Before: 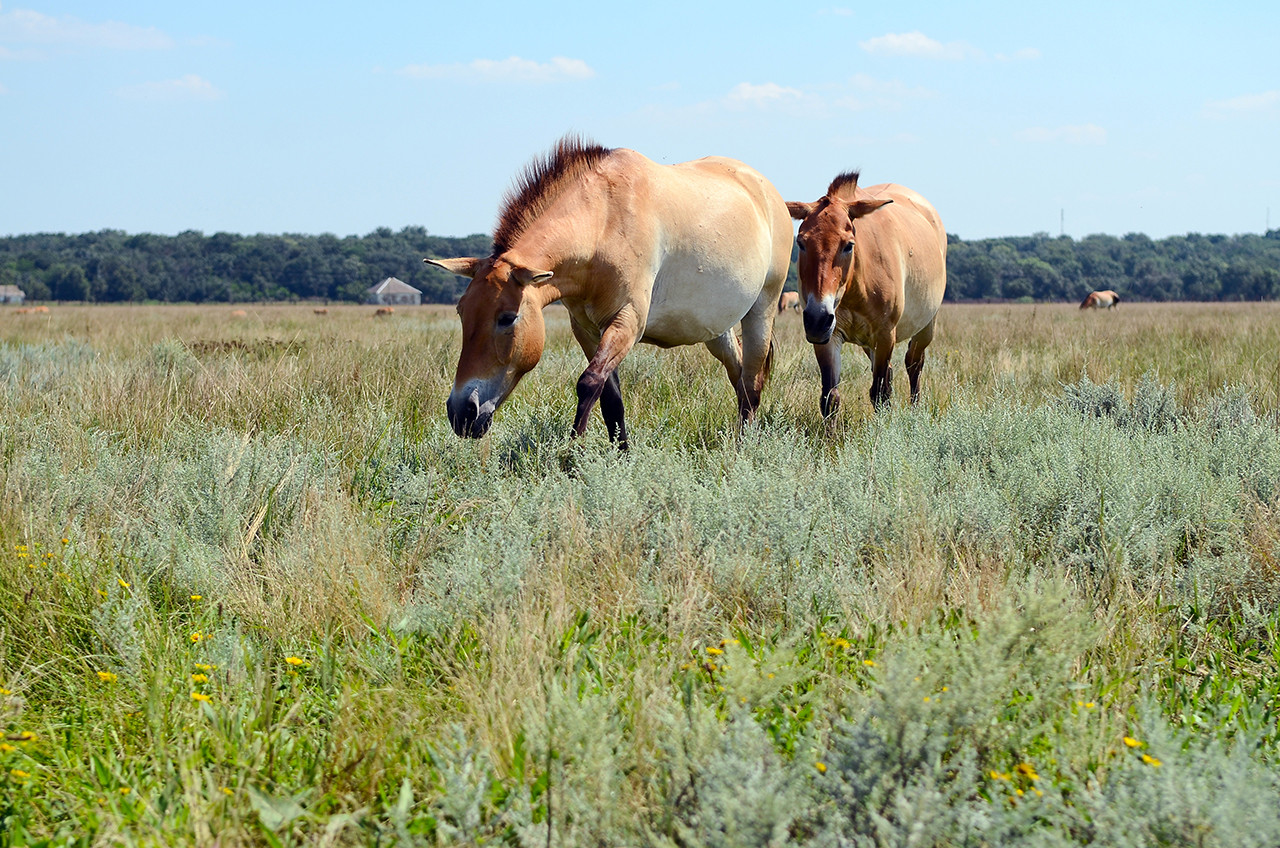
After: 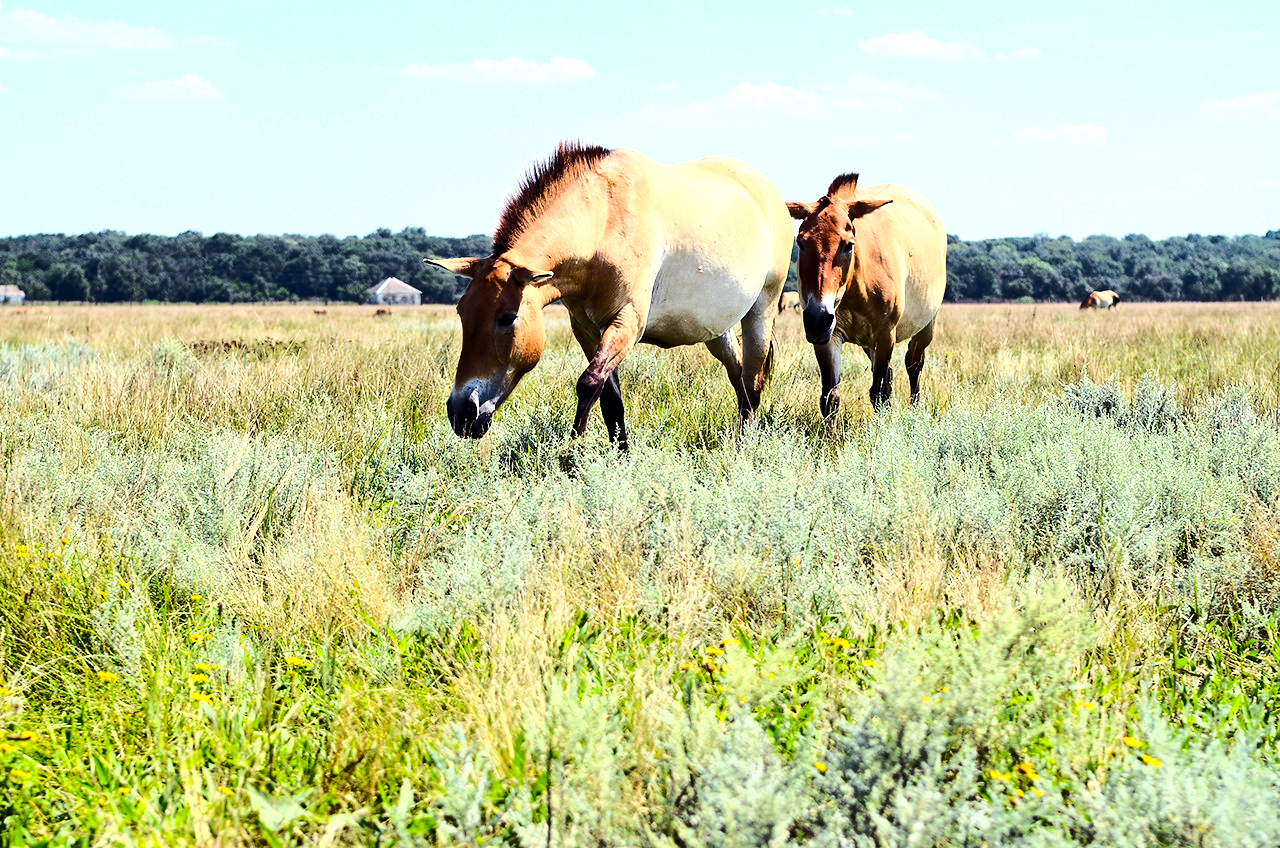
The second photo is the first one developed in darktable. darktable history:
color balance rgb: shadows lift › luminance -10%, power › luminance -9%, linear chroma grading › global chroma 10%, global vibrance 10%, contrast 15%, saturation formula JzAzBz (2021)
base curve: curves: ch0 [(0, 0) (0.032, 0.037) (0.105, 0.228) (0.435, 0.76) (0.856, 0.983) (1, 1)]
levels: levels [0, 0.476, 0.951]
